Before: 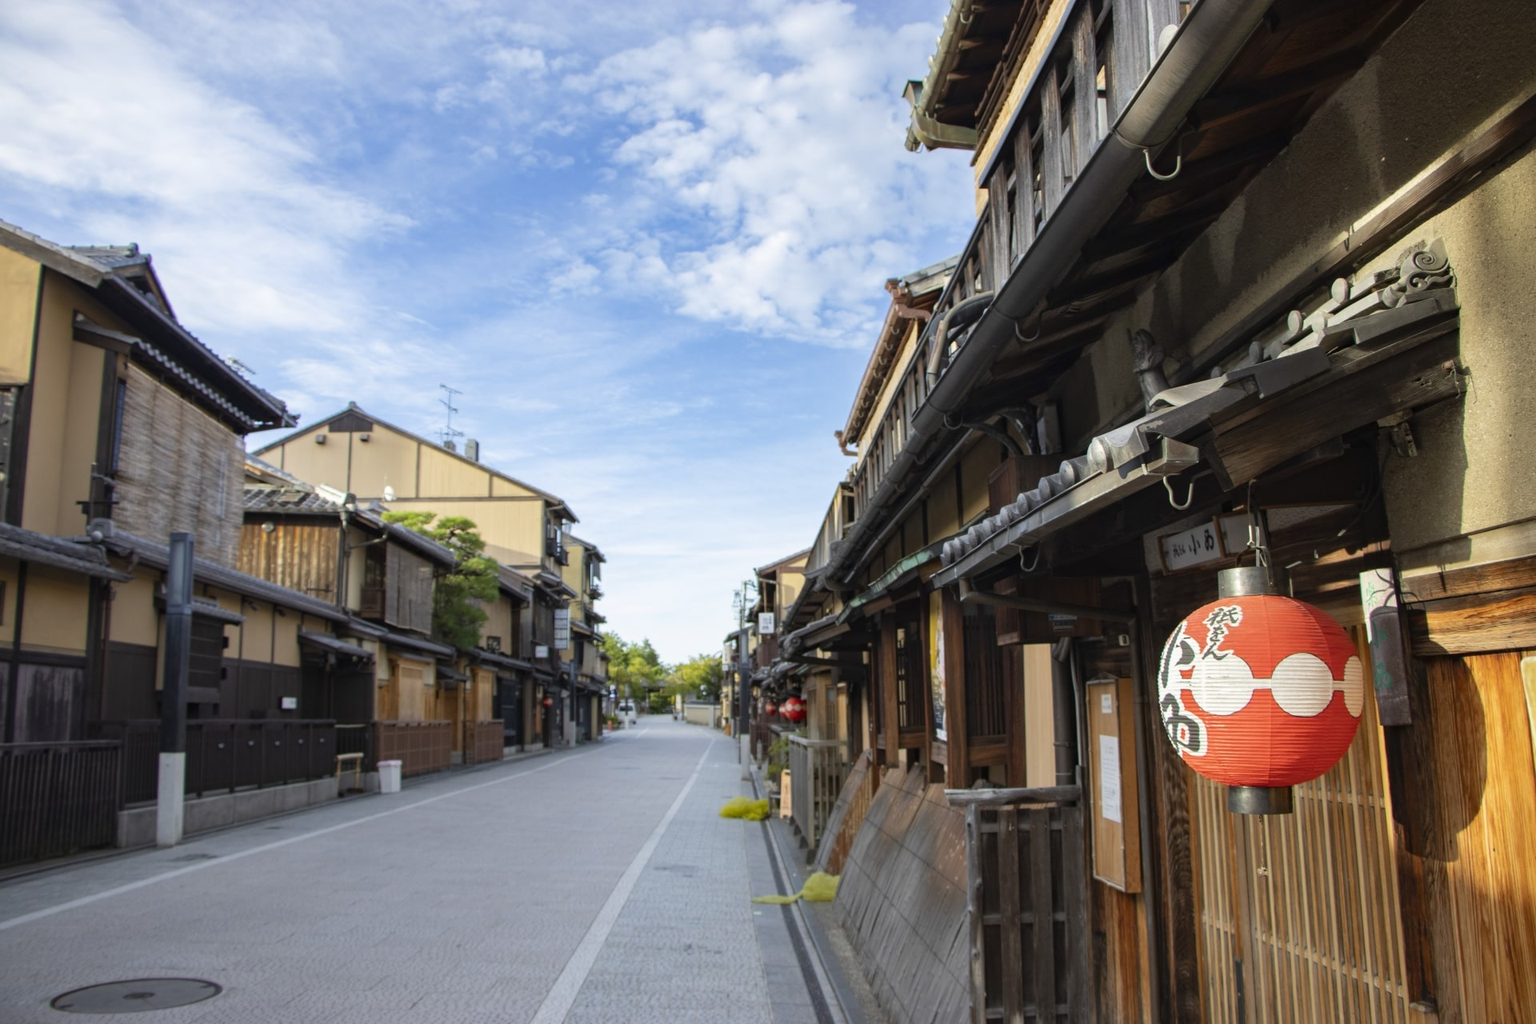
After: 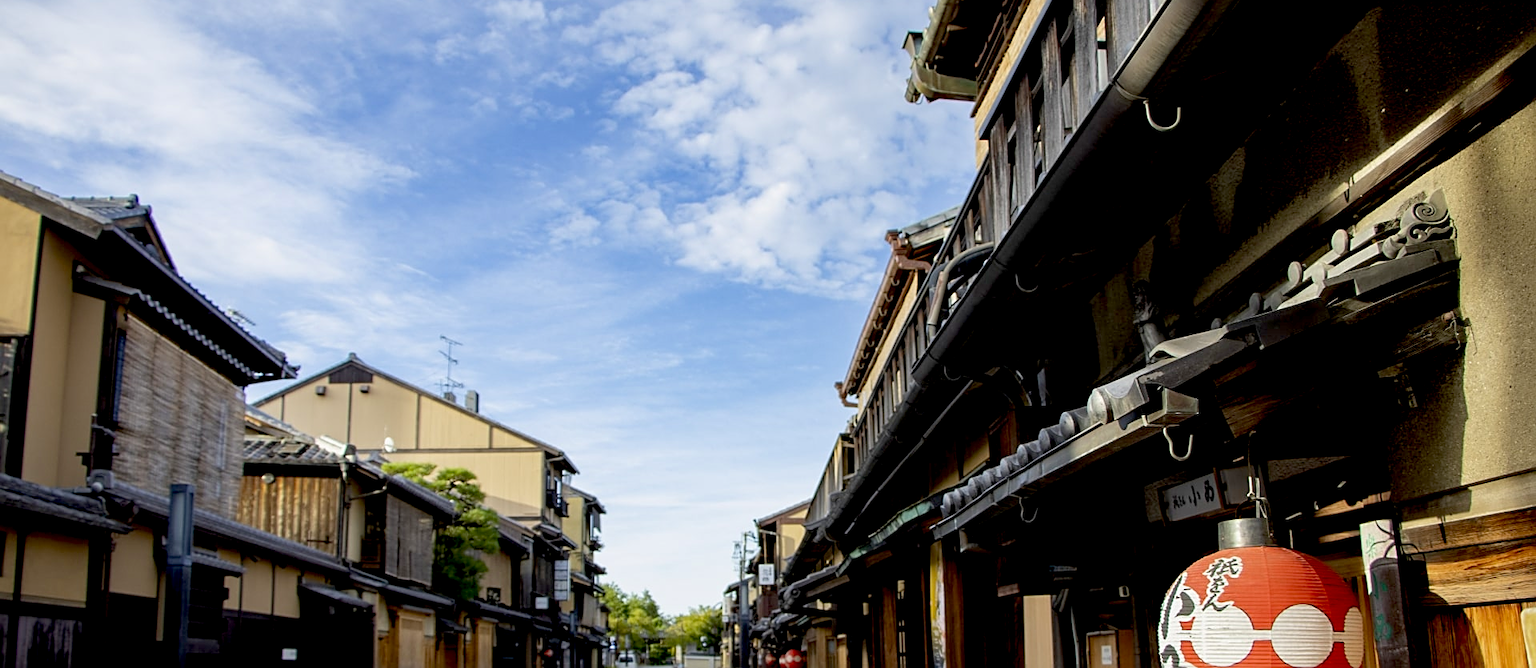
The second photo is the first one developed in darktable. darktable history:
exposure: black level correction 0.029, exposure -0.082 EV, compensate exposure bias true, compensate highlight preservation false
velvia: strength 6.52%
sharpen: on, module defaults
crop and rotate: top 4.77%, bottom 29.985%
